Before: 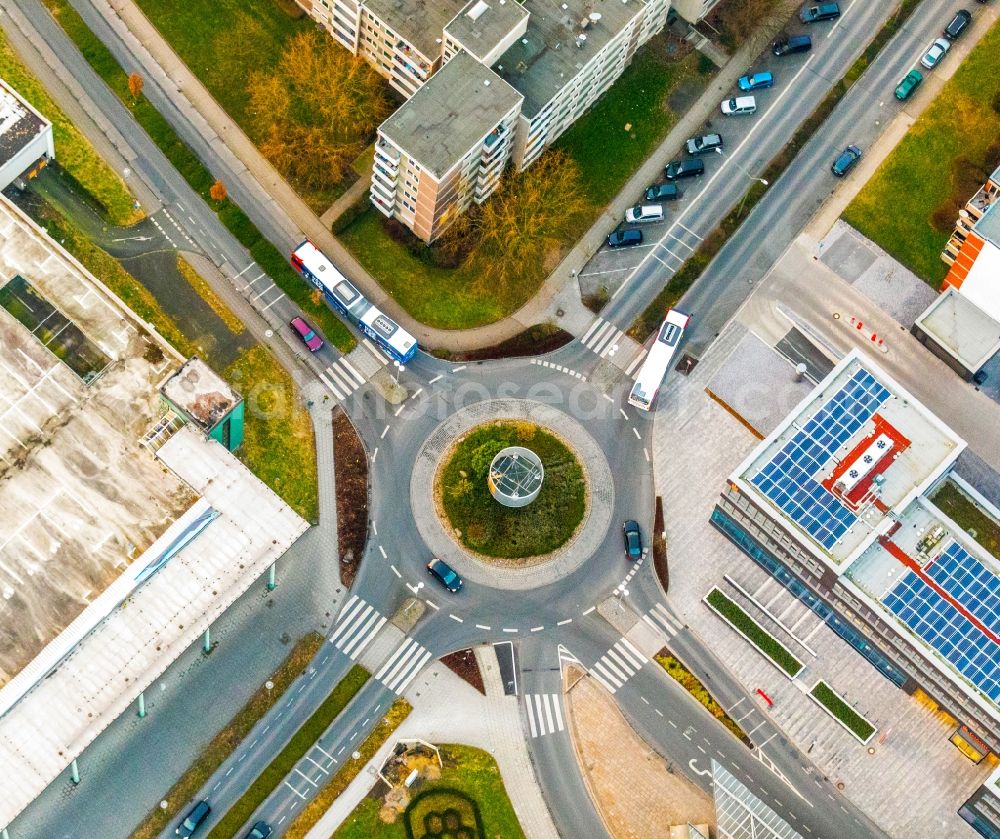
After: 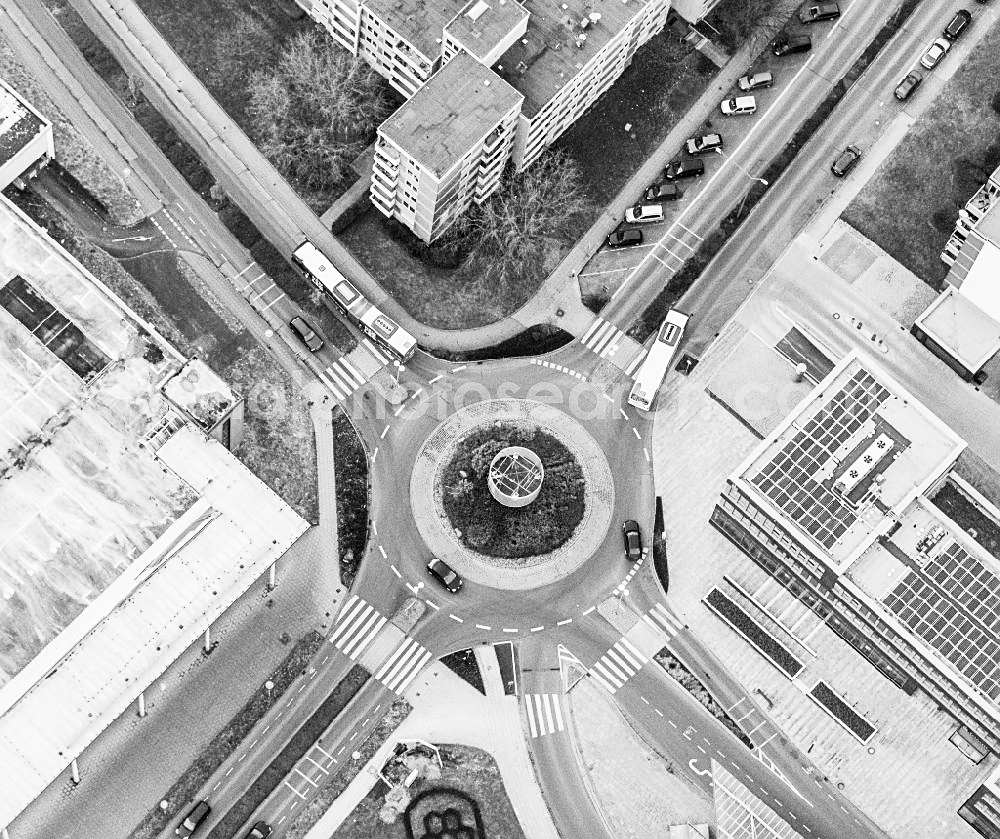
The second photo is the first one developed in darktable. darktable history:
color zones: curves: ch1 [(0, -0.014) (0.143, -0.013) (0.286, -0.013) (0.429, -0.016) (0.571, -0.019) (0.714, -0.015) (0.857, 0.002) (1, -0.014)]
sharpen: on, module defaults
tone curve: curves: ch0 [(0, 0.003) (0.044, 0.025) (0.12, 0.089) (0.197, 0.168) (0.281, 0.273) (0.468, 0.548) (0.583, 0.691) (0.701, 0.815) (0.86, 0.922) (1, 0.982)]; ch1 [(0, 0) (0.232, 0.214) (0.404, 0.376) (0.461, 0.425) (0.493, 0.481) (0.501, 0.5) (0.517, 0.524) (0.55, 0.585) (0.598, 0.651) (0.671, 0.735) (0.796, 0.85) (1, 1)]; ch2 [(0, 0) (0.249, 0.216) (0.357, 0.317) (0.448, 0.432) (0.478, 0.492) (0.498, 0.499) (0.517, 0.527) (0.537, 0.564) (0.569, 0.617) (0.61, 0.659) (0.706, 0.75) (0.808, 0.809) (0.991, 0.968)], color space Lab, independent channels, preserve colors none
